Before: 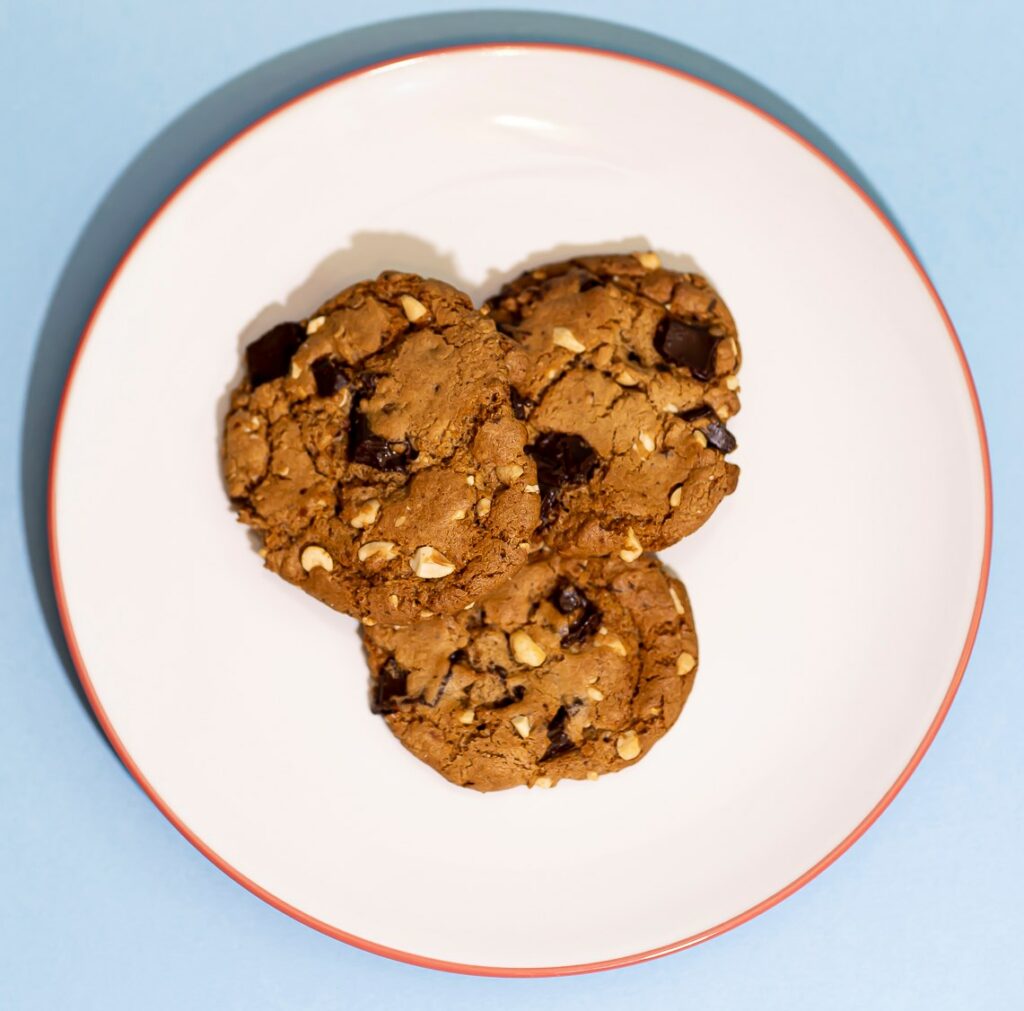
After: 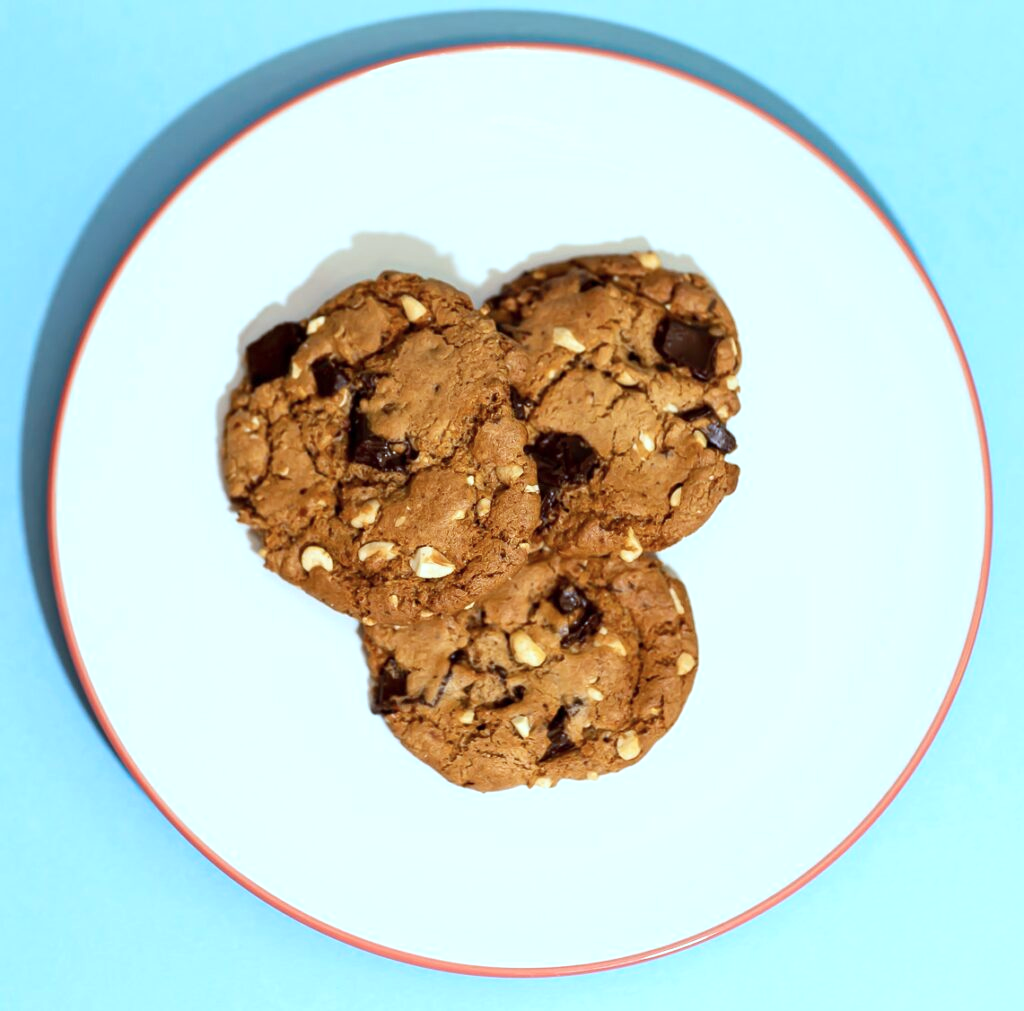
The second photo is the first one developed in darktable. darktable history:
exposure: exposure 0.29 EV, compensate highlight preservation false
color correction: highlights a* -11.71, highlights b* -15.58
